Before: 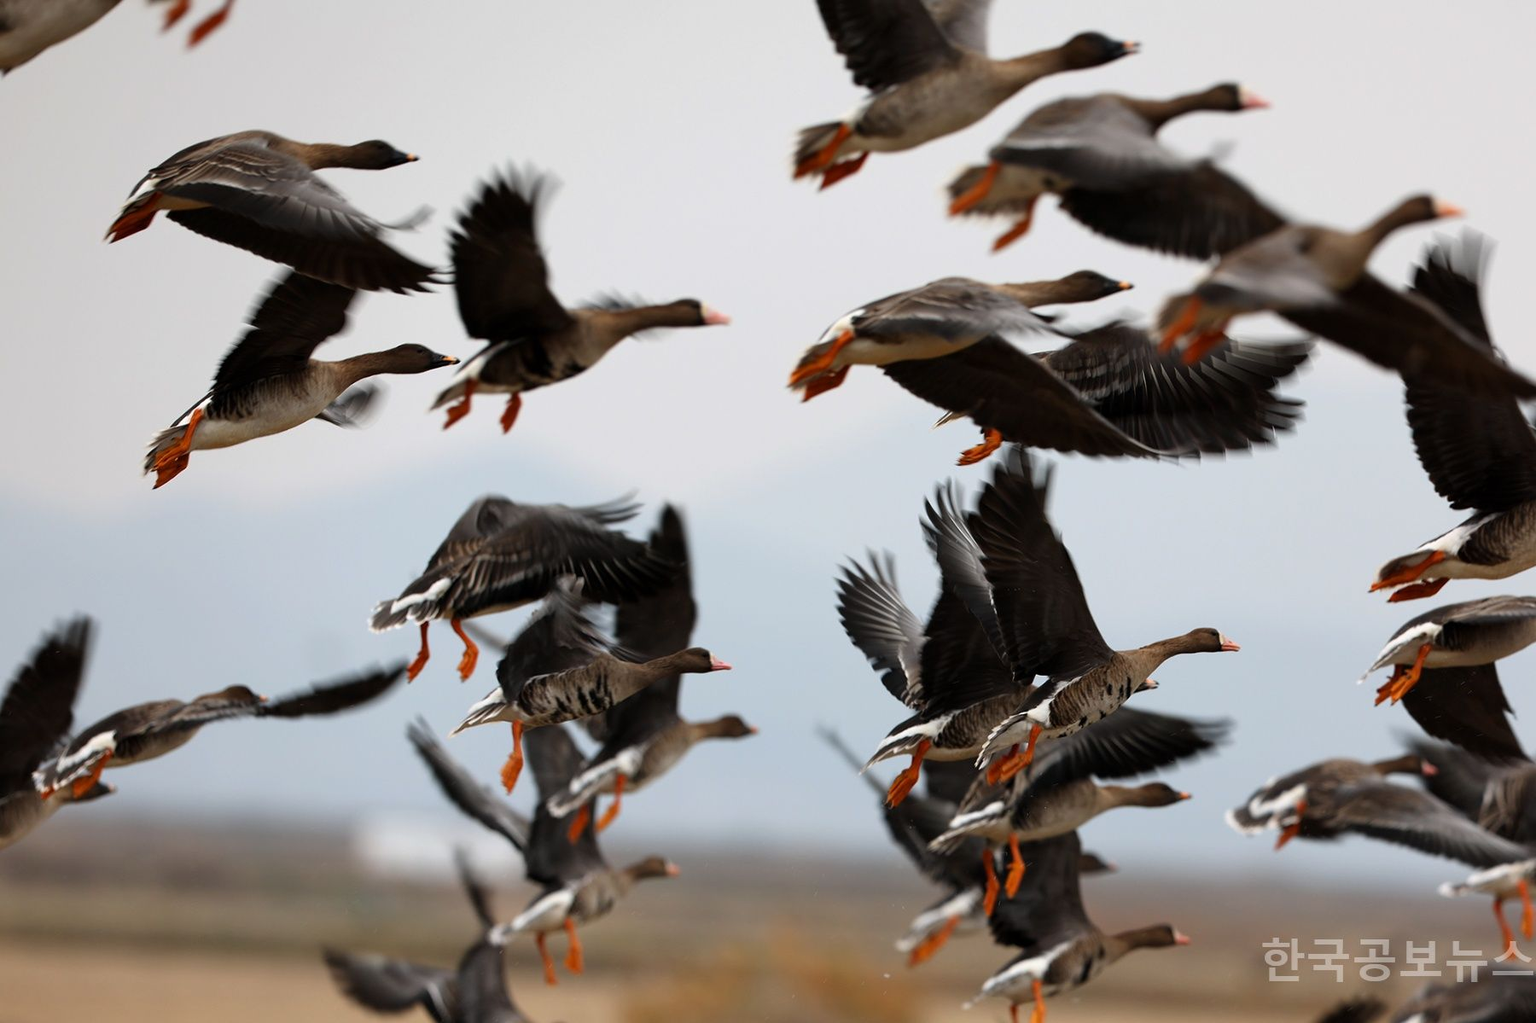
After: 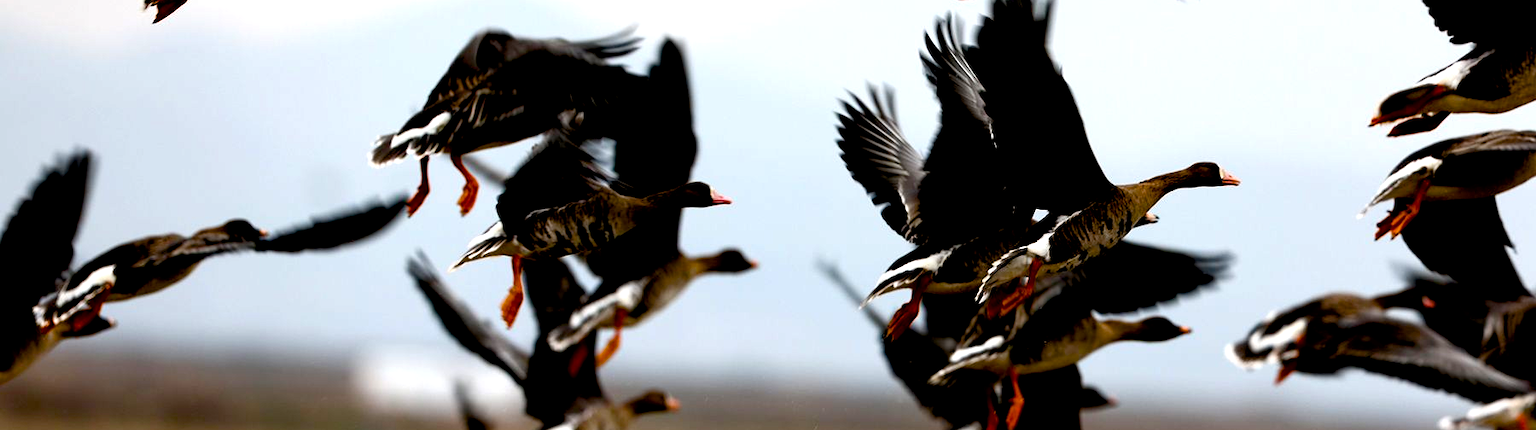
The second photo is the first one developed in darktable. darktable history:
crop: top 45.551%, bottom 12.262%
exposure: black level correction 0.046, exposure -0.228 EV, compensate highlight preservation false
color balance rgb: perceptual saturation grading › mid-tones 6.33%, perceptual saturation grading › shadows 72.44%, perceptual brilliance grading › highlights 11.59%, contrast 5.05%
tone equalizer: -8 EV -0.417 EV, -7 EV -0.389 EV, -6 EV -0.333 EV, -5 EV -0.222 EV, -3 EV 0.222 EV, -2 EV 0.333 EV, -1 EV 0.389 EV, +0 EV 0.417 EV, edges refinement/feathering 500, mask exposure compensation -1.57 EV, preserve details no
